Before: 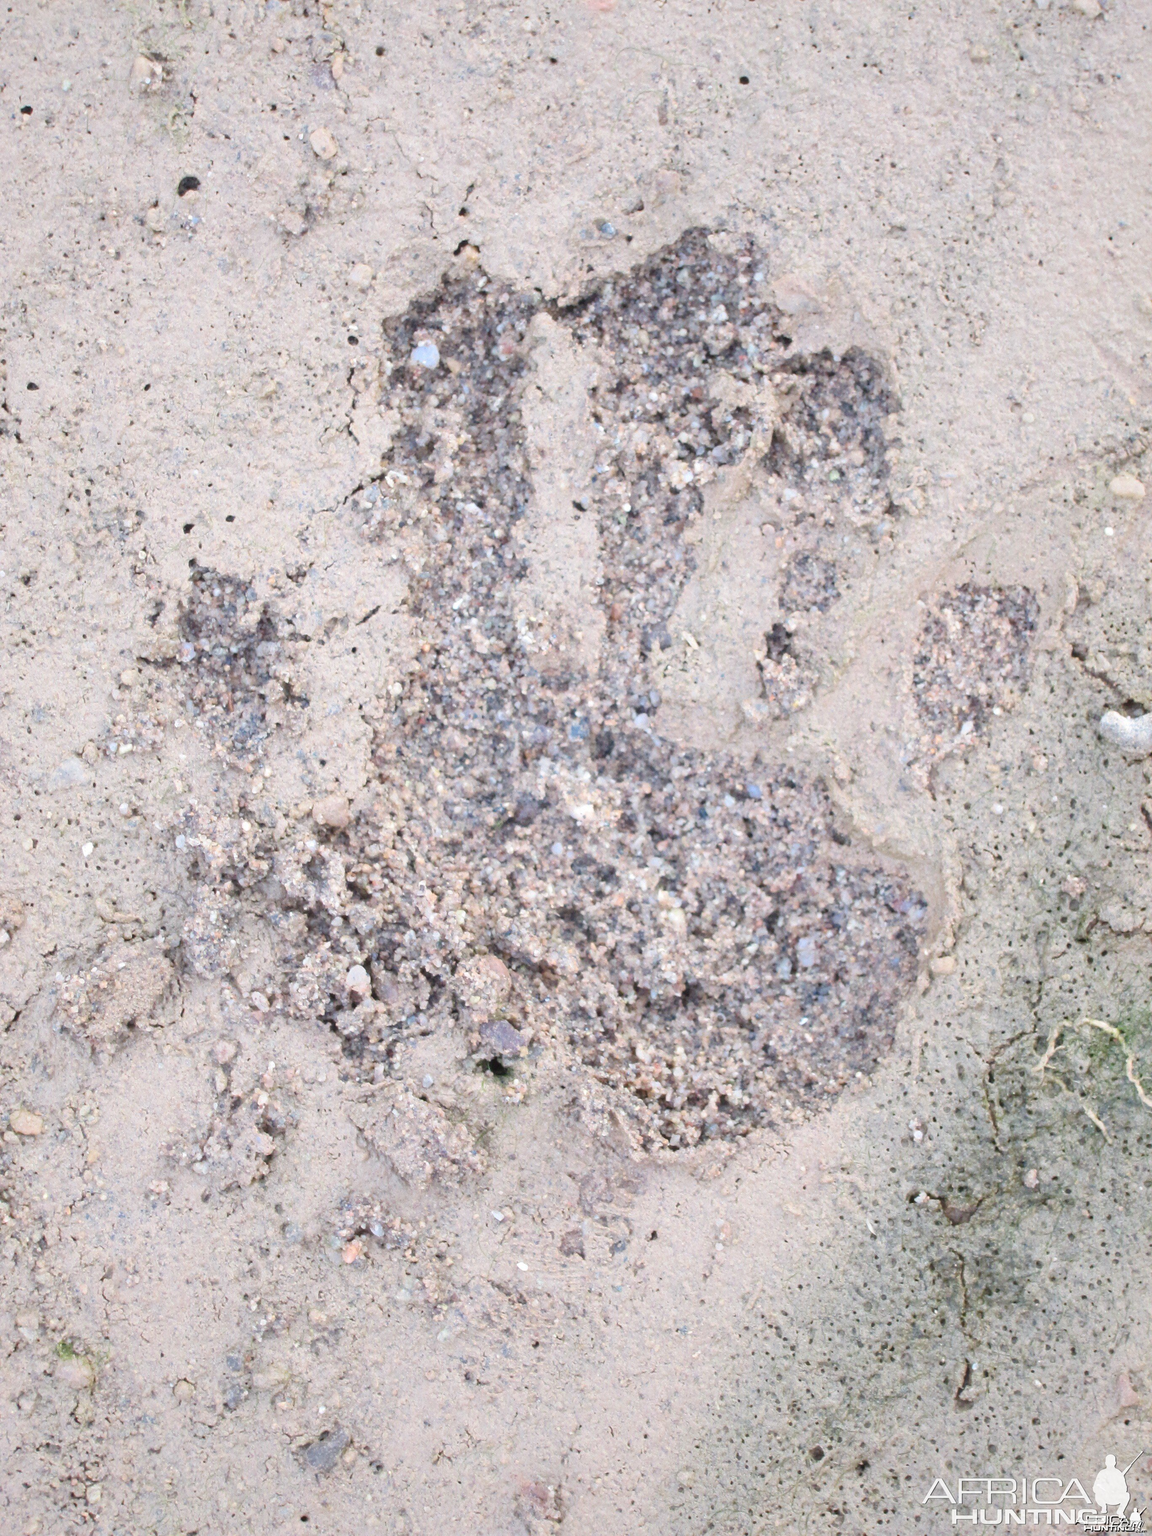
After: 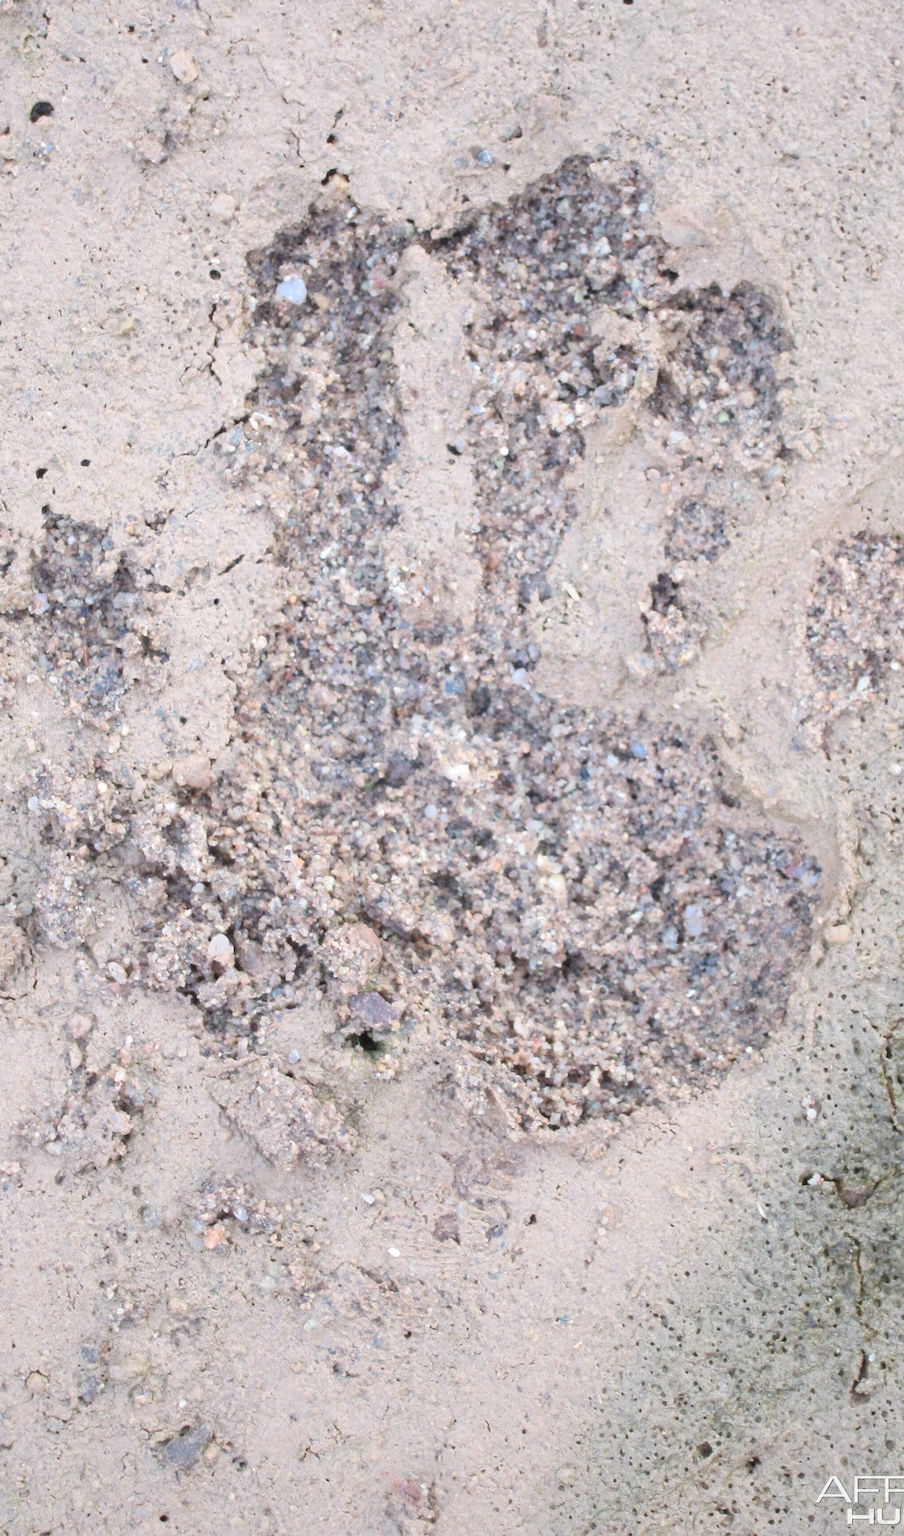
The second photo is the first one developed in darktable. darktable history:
crop and rotate: left 12.984%, top 5.259%, right 12.602%
